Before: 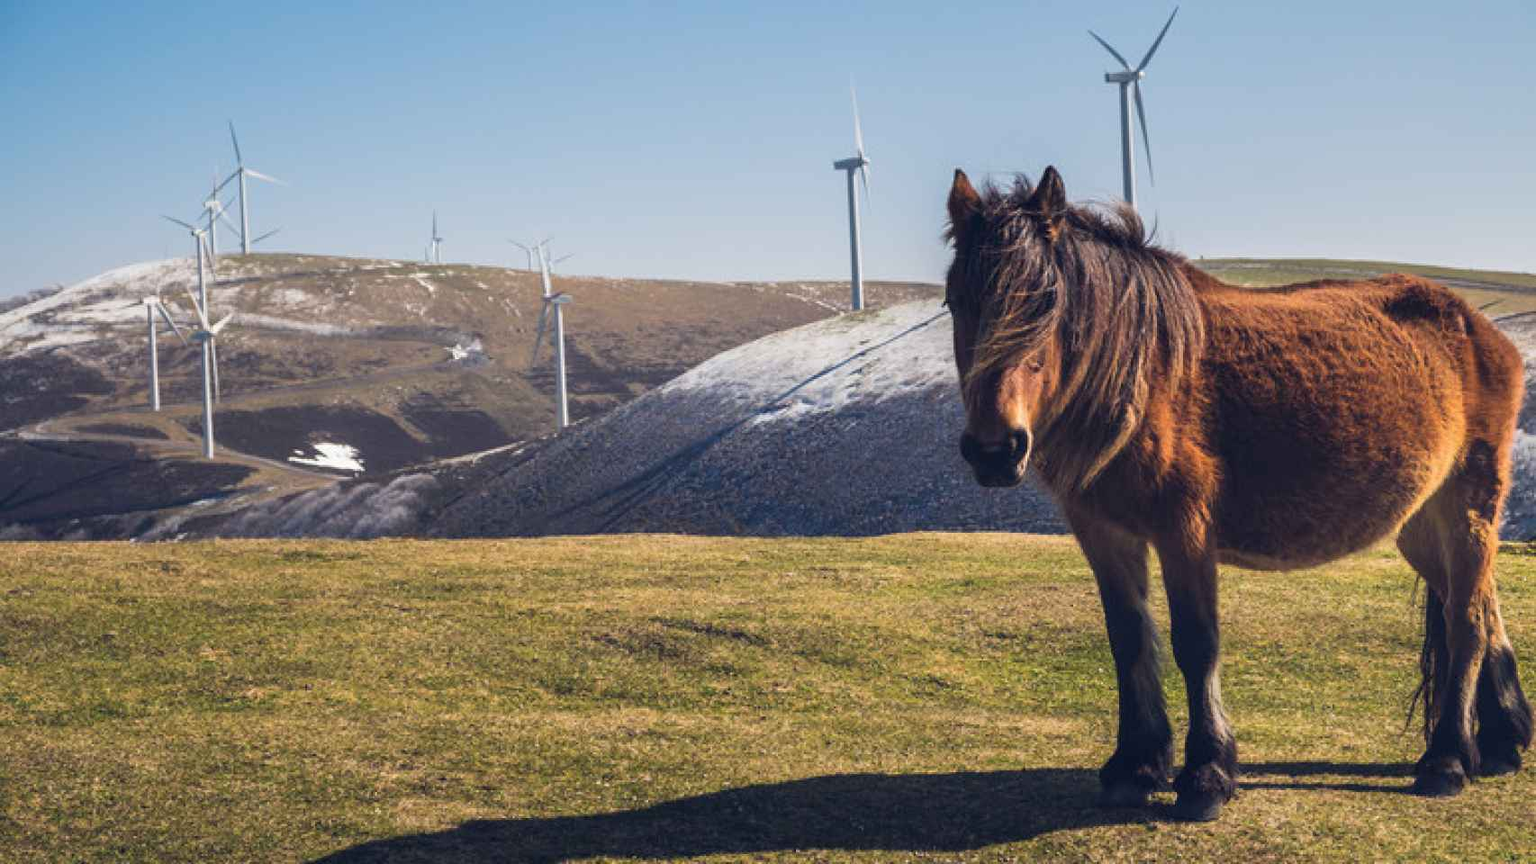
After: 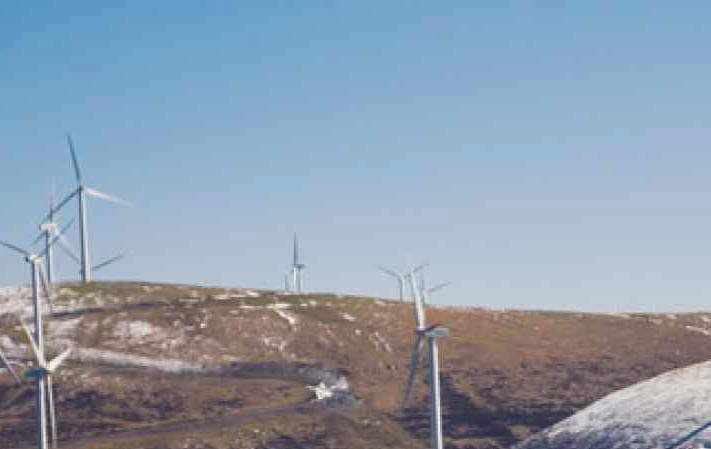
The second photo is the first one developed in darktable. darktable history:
color balance rgb: shadows lift › luminance -9.174%, power › luminance -14.87%, global offset › chroma 0.066%, global offset › hue 253.31°, perceptual saturation grading › global saturation 20%, perceptual saturation grading › highlights -24.982%, perceptual saturation grading › shadows 49.941%, global vibrance 20%
crop and rotate: left 11.006%, top 0.074%, right 47.295%, bottom 53.093%
